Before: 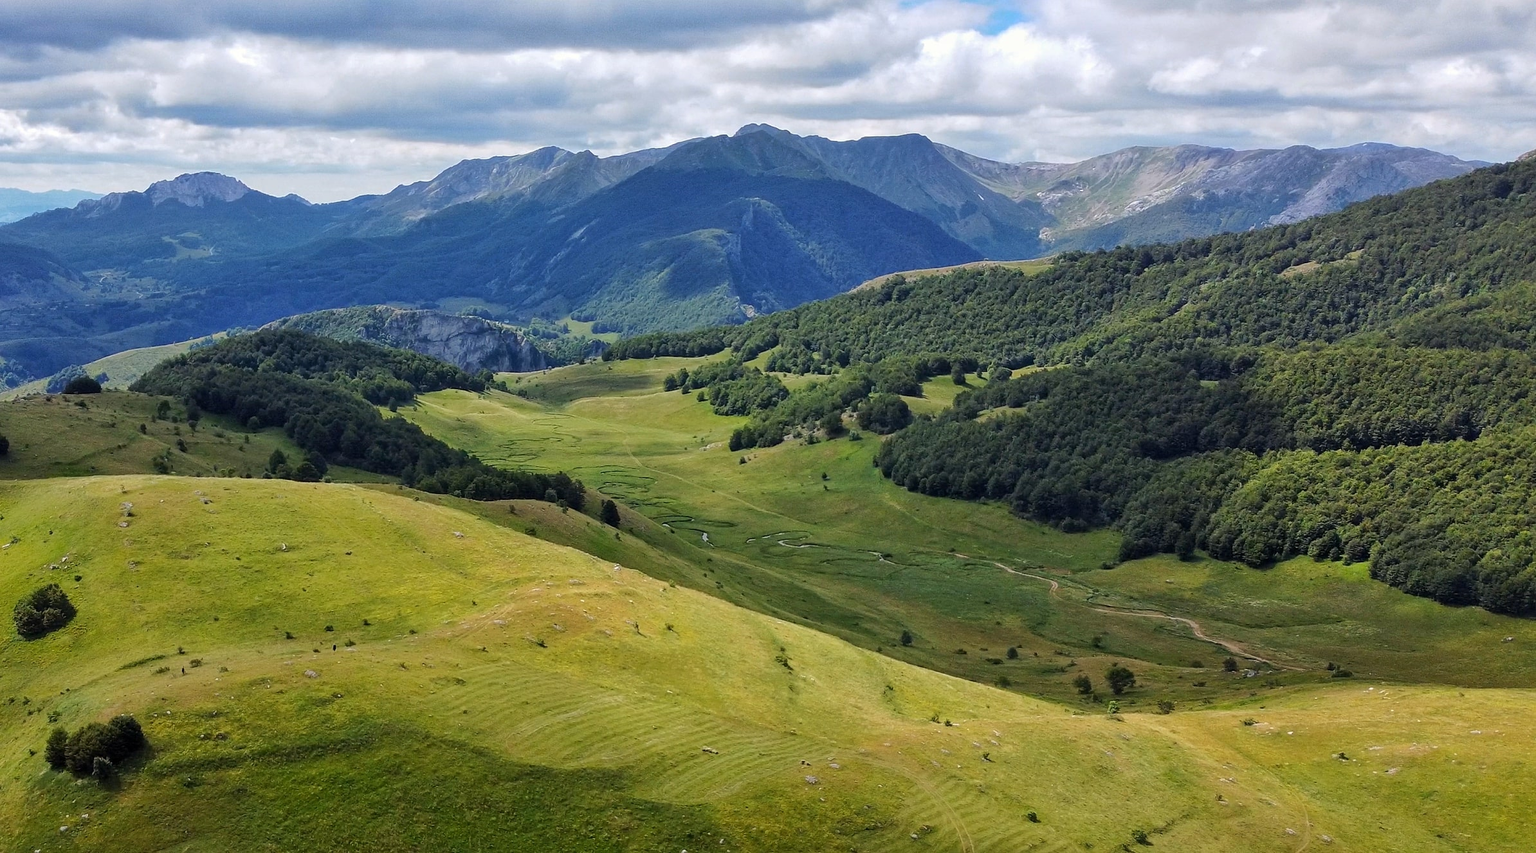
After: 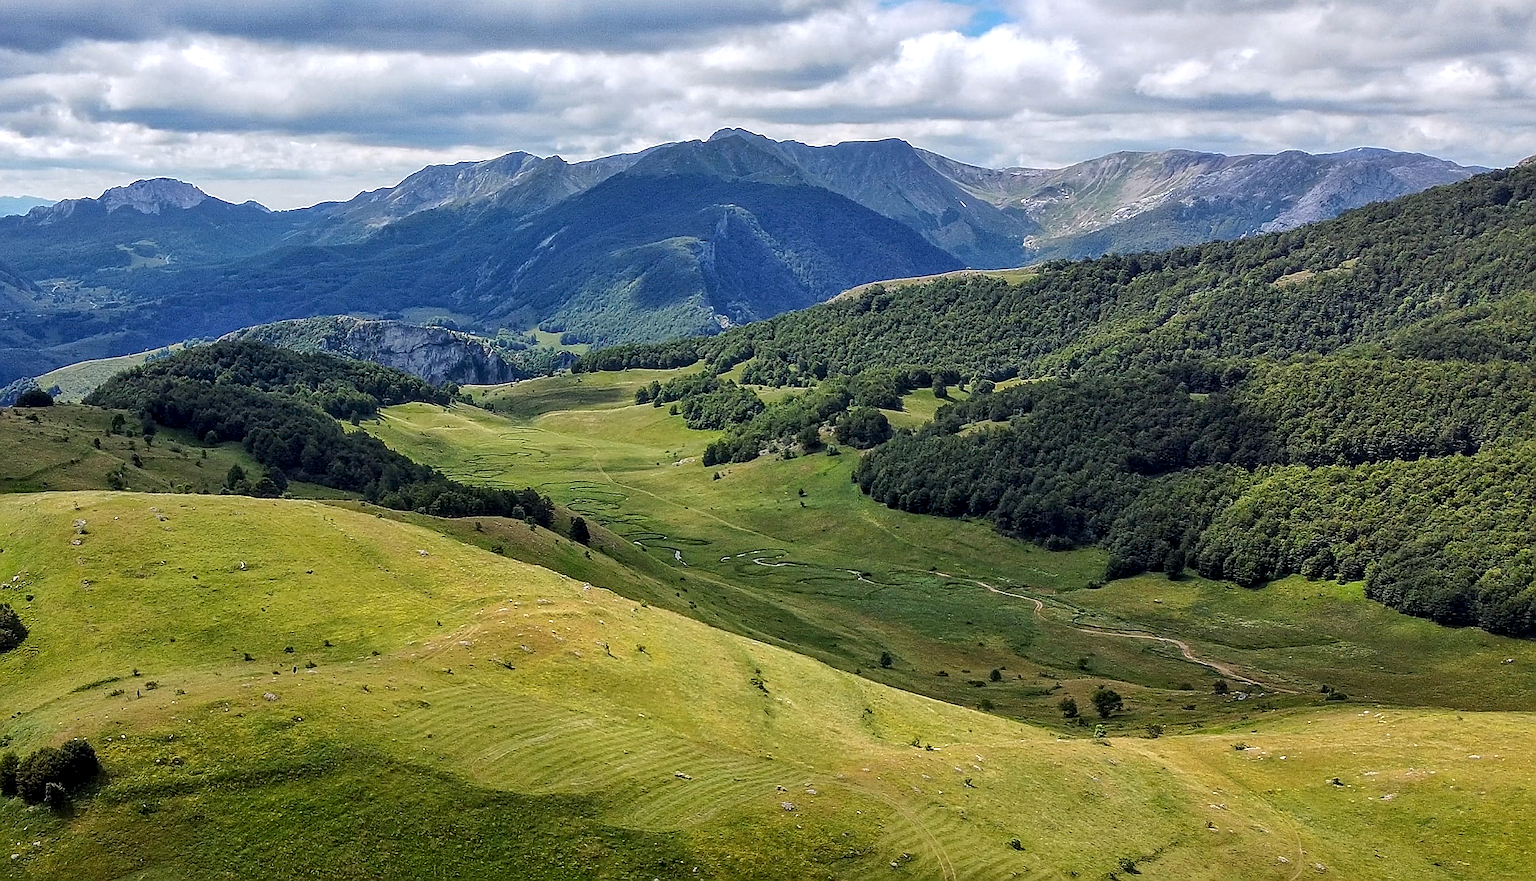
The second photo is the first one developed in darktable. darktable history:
sharpen: radius 1.4, amount 1.25, threshold 0.7
crop and rotate: left 3.238%
local contrast: detail 130%
